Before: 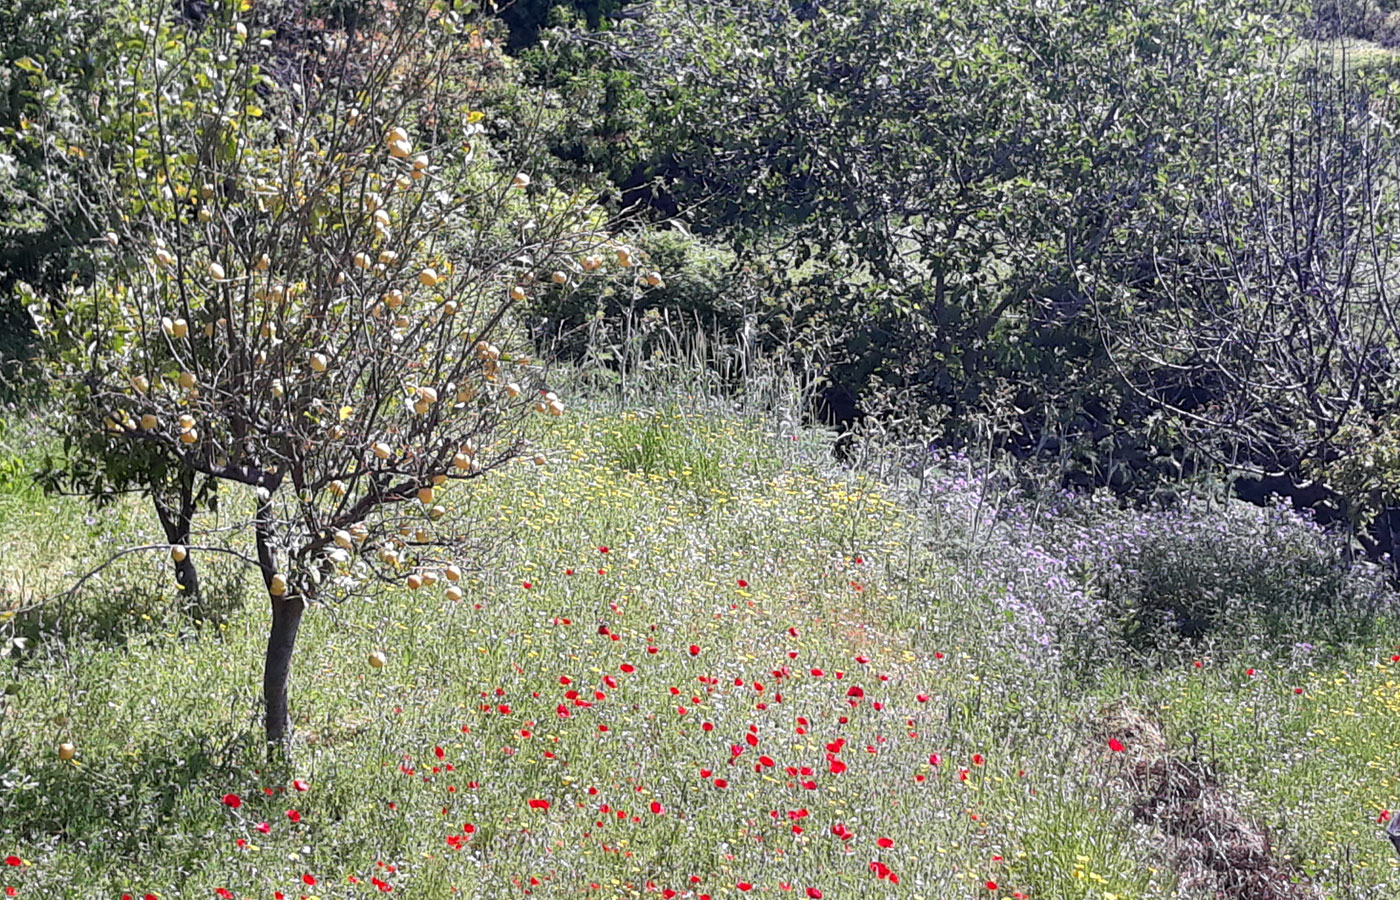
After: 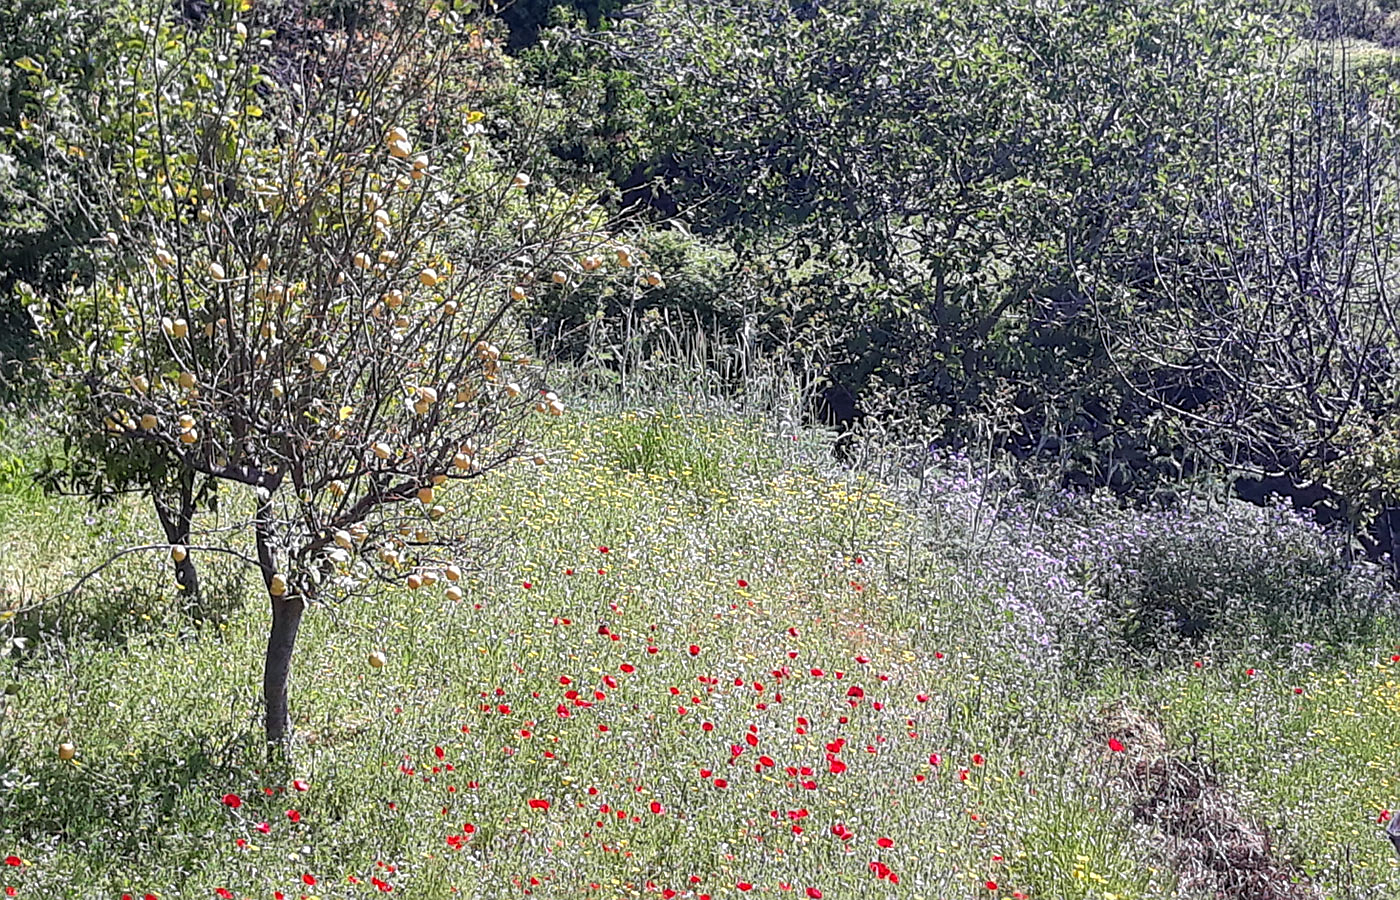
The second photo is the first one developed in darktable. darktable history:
sharpen: on, module defaults
local contrast: detail 109%
